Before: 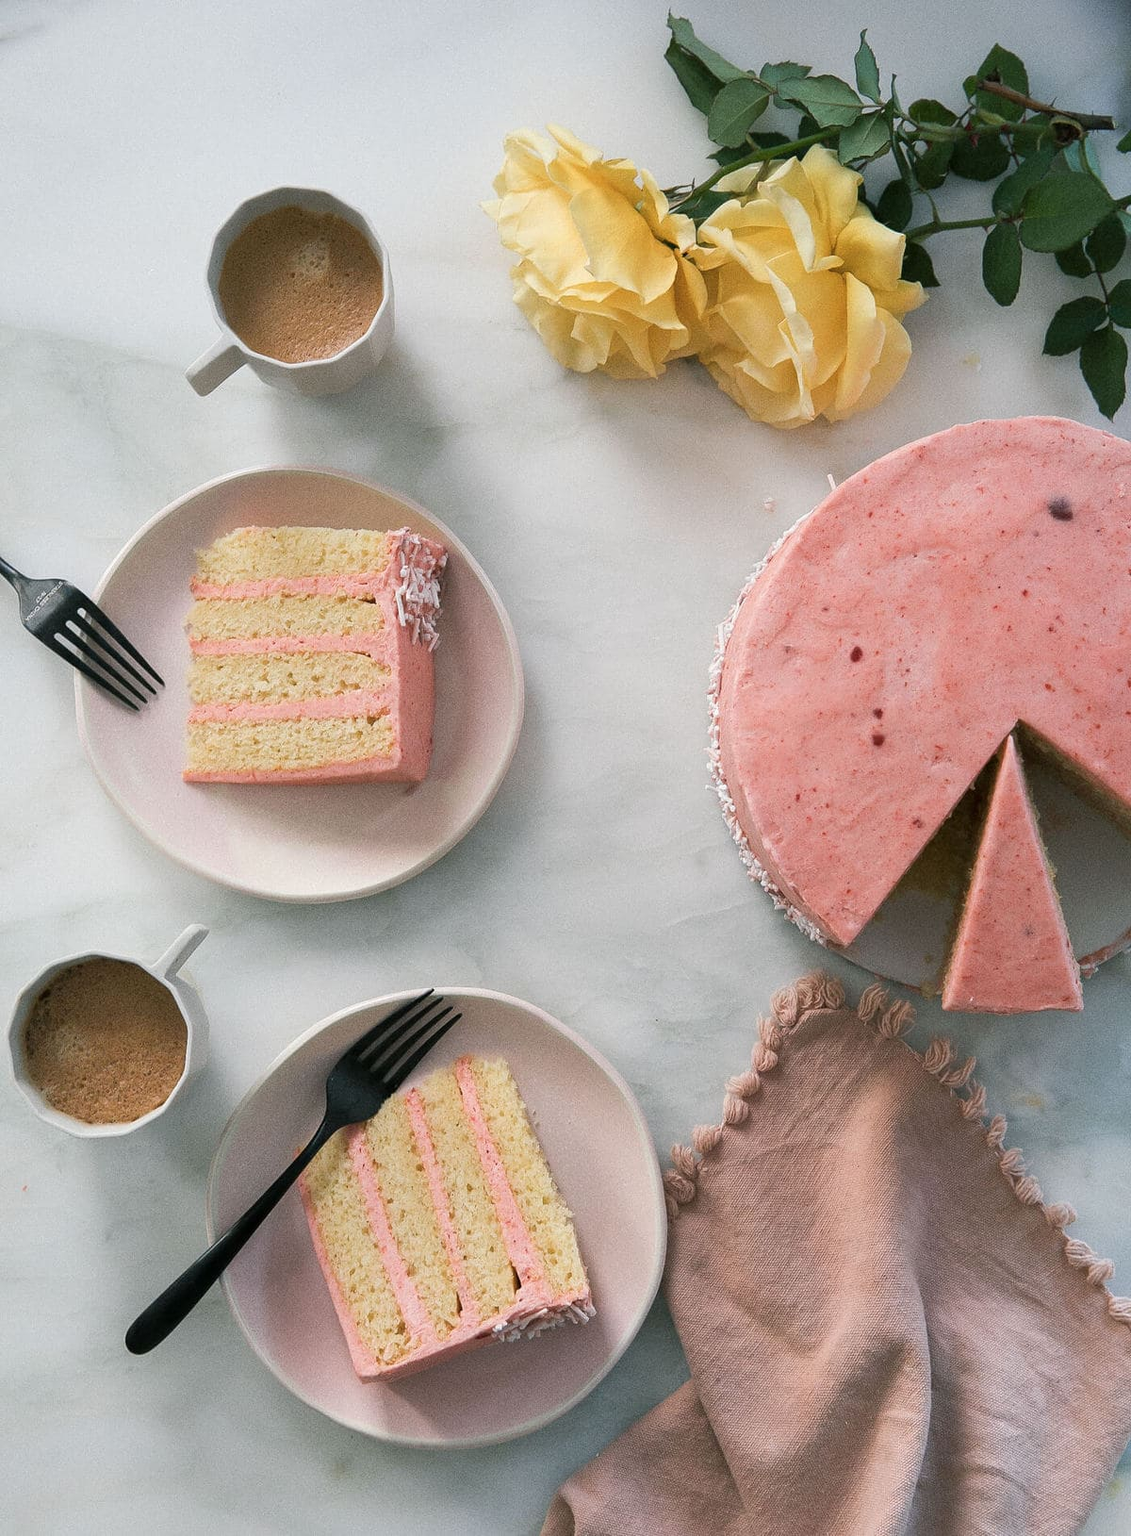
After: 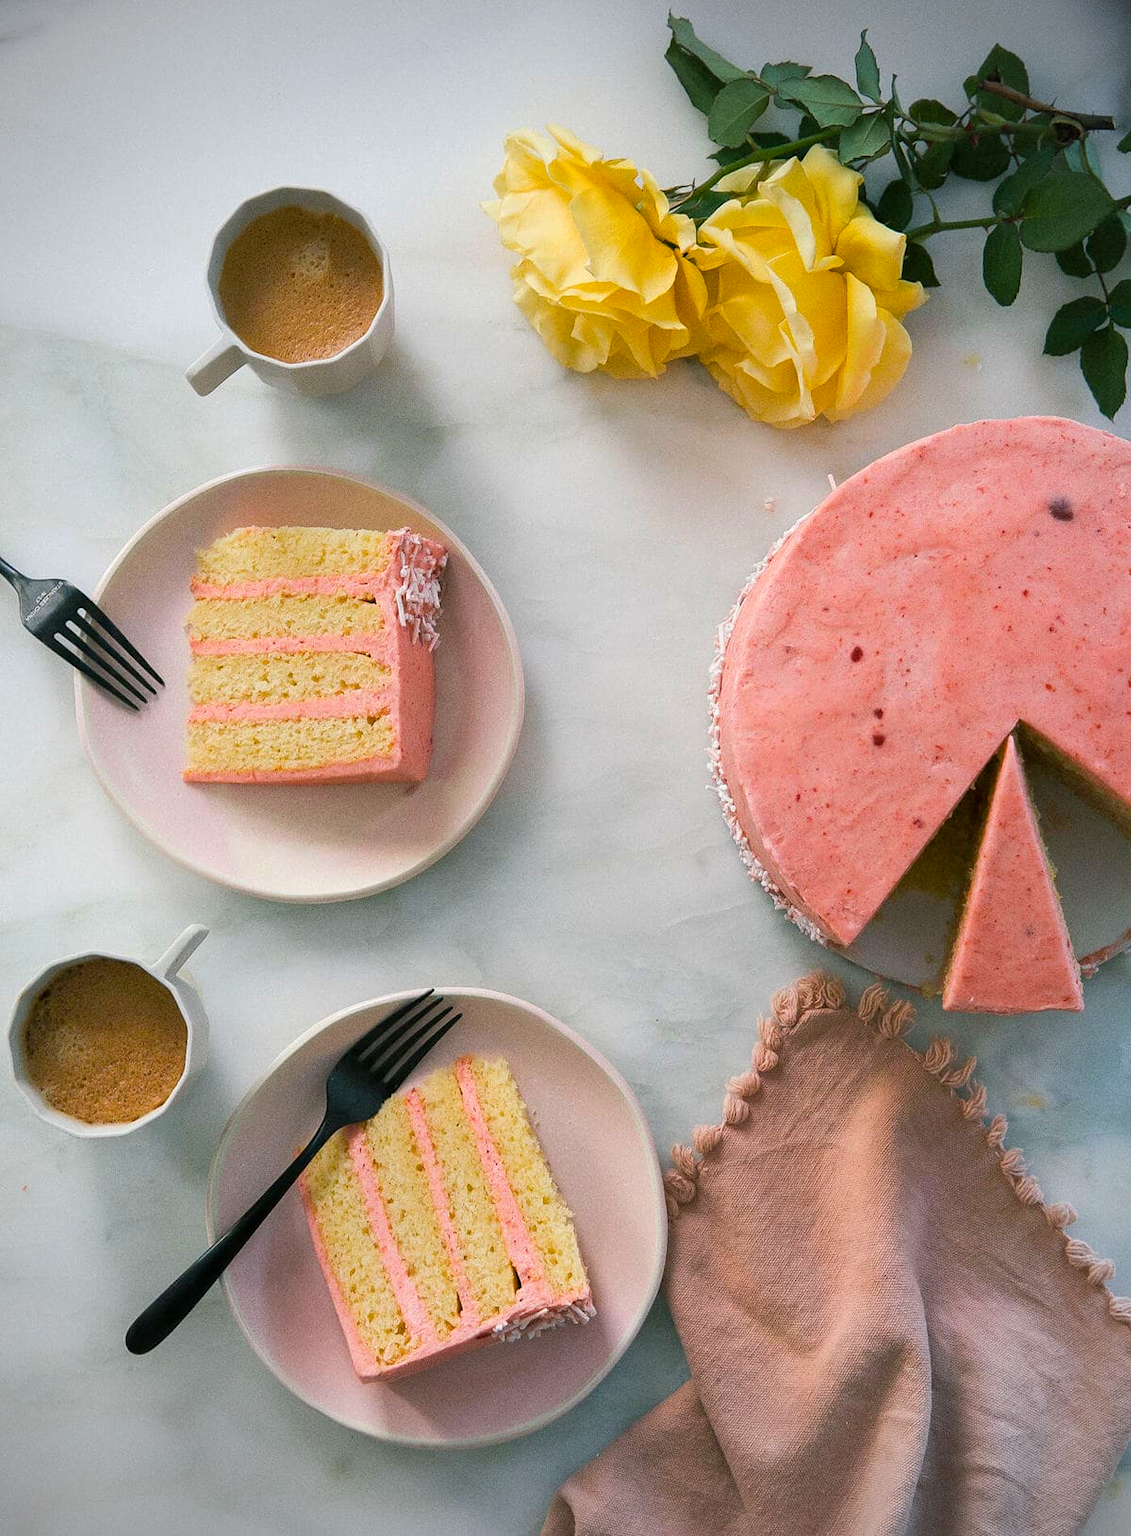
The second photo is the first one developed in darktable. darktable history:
vignetting: fall-off start 79.66%
color balance rgb: perceptual saturation grading › global saturation 9.917%, global vibrance 45.041%
